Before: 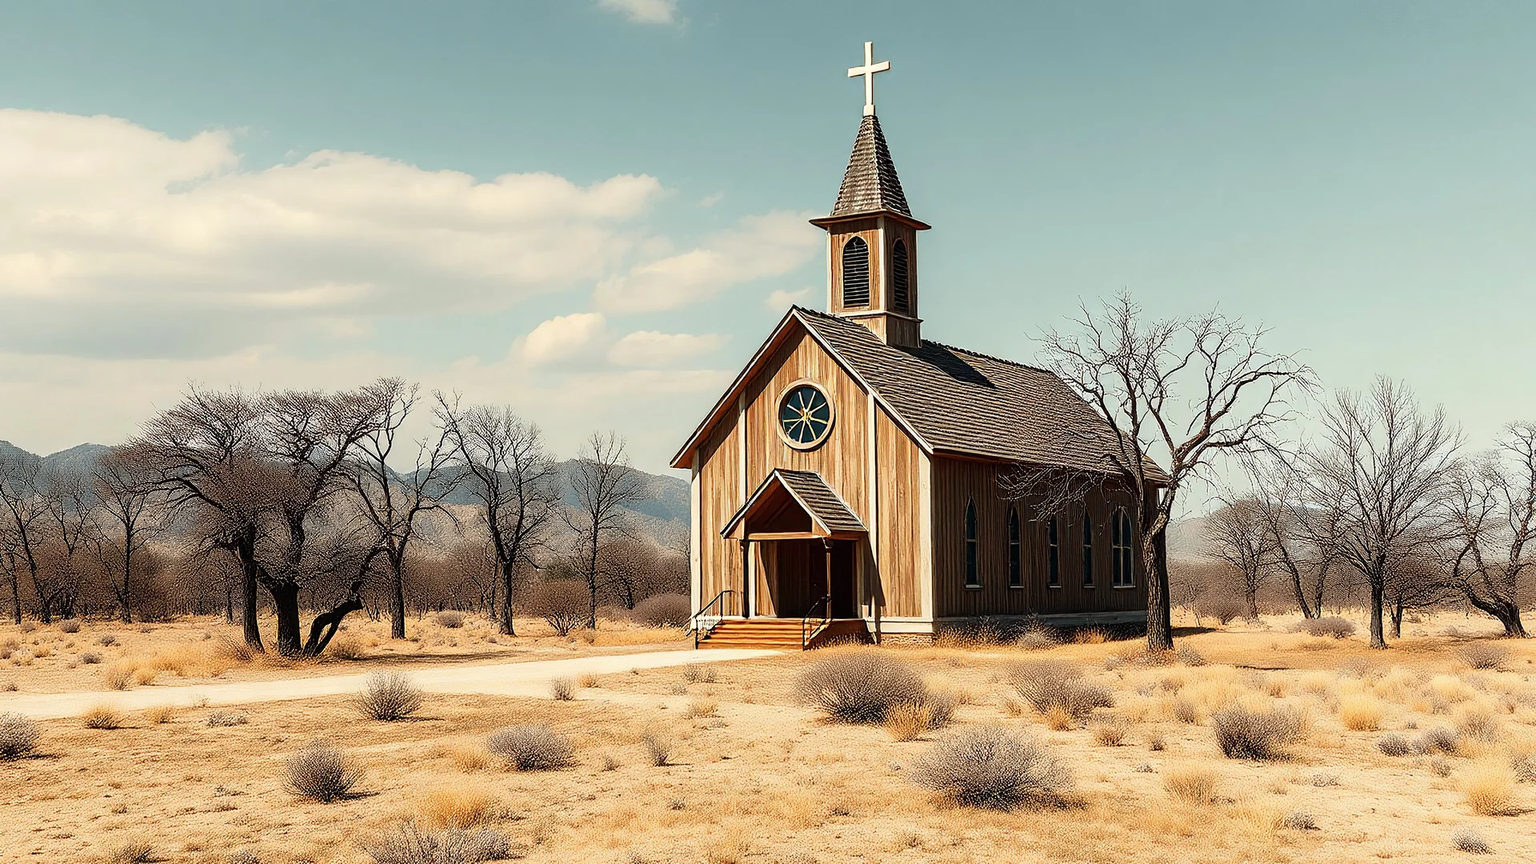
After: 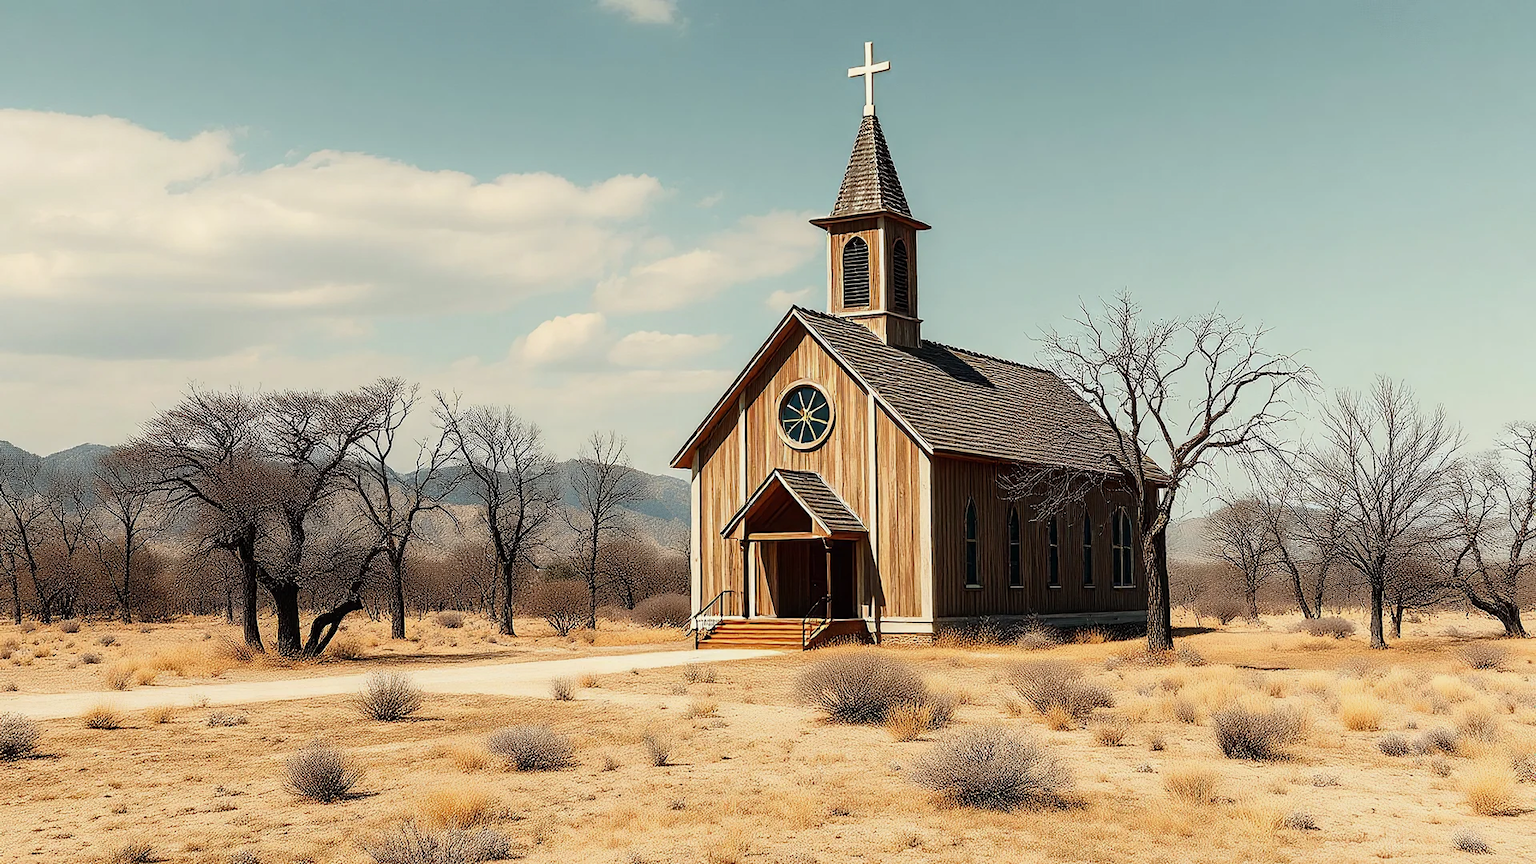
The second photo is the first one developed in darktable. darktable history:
exposure: exposure -0.108 EV, compensate highlight preservation false
